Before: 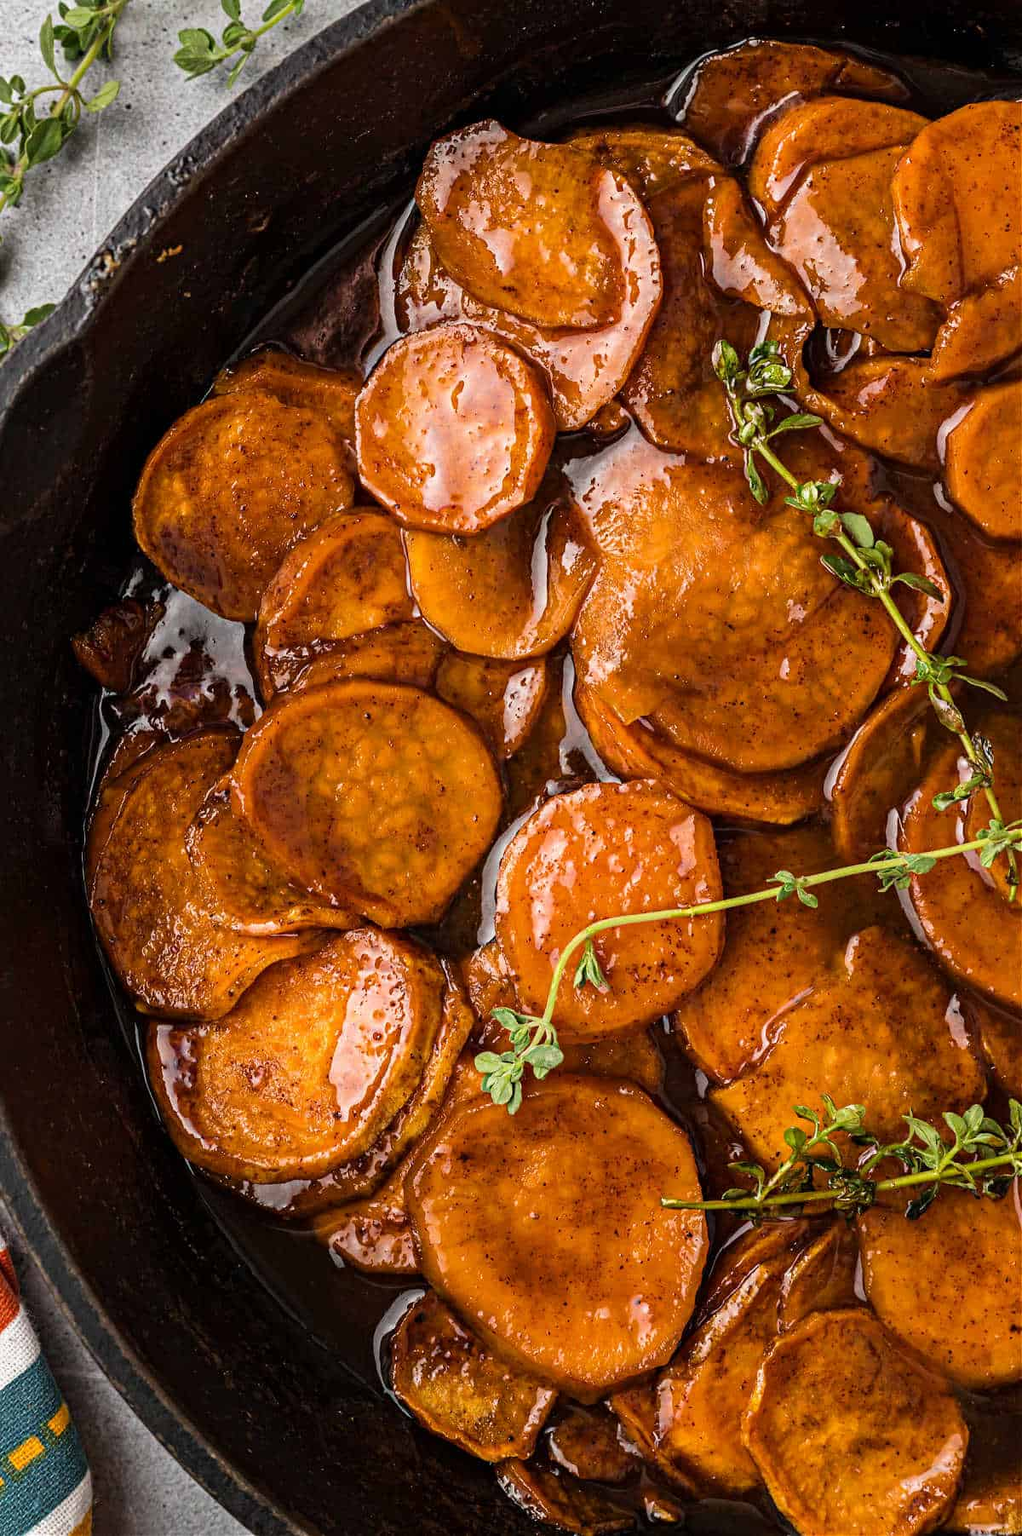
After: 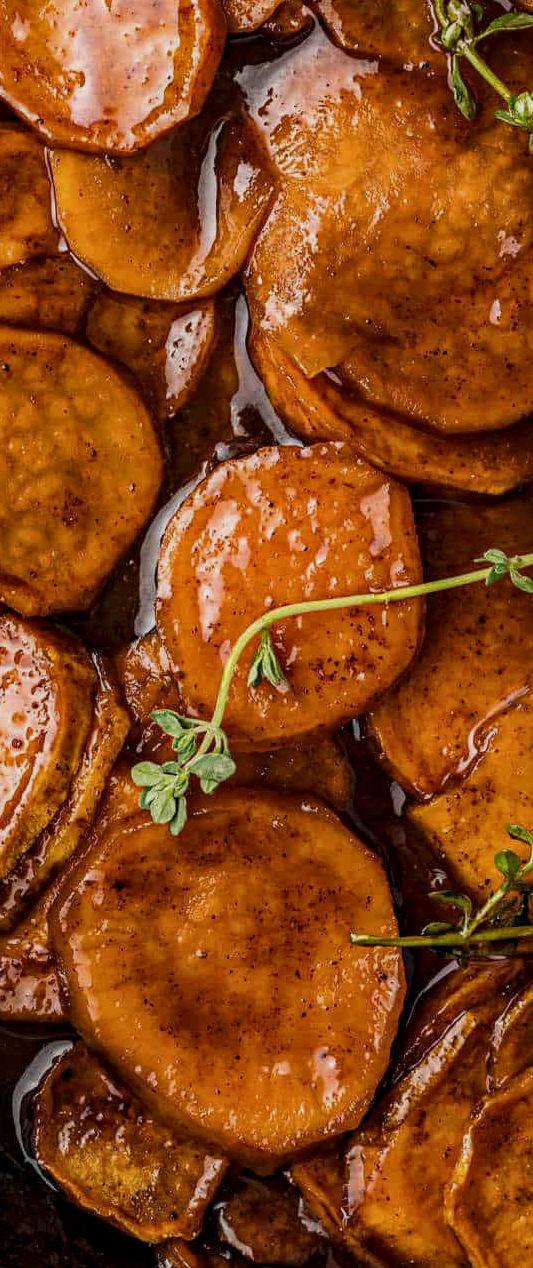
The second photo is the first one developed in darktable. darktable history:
crop: left 35.547%, top 26.284%, right 20.024%, bottom 3.378%
local contrast: on, module defaults
tone equalizer: -8 EV 0.269 EV, -7 EV 0.377 EV, -6 EV 0.438 EV, -5 EV 0.228 EV, -3 EV -0.26 EV, -2 EV -0.388 EV, -1 EV -0.406 EV, +0 EV -0.281 EV
contrast brightness saturation: saturation -0.082
tone curve: curves: ch0 [(0, 0) (0.087, 0.054) (0.281, 0.245) (0.532, 0.514) (0.835, 0.818) (0.994, 0.955)]; ch1 [(0, 0) (0.27, 0.195) (0.406, 0.435) (0.452, 0.474) (0.495, 0.5) (0.514, 0.508) (0.537, 0.556) (0.654, 0.689) (1, 1)]; ch2 [(0, 0) (0.269, 0.299) (0.459, 0.441) (0.498, 0.499) (0.523, 0.52) (0.551, 0.549) (0.633, 0.625) (0.659, 0.681) (0.718, 0.764) (1, 1)], preserve colors none
